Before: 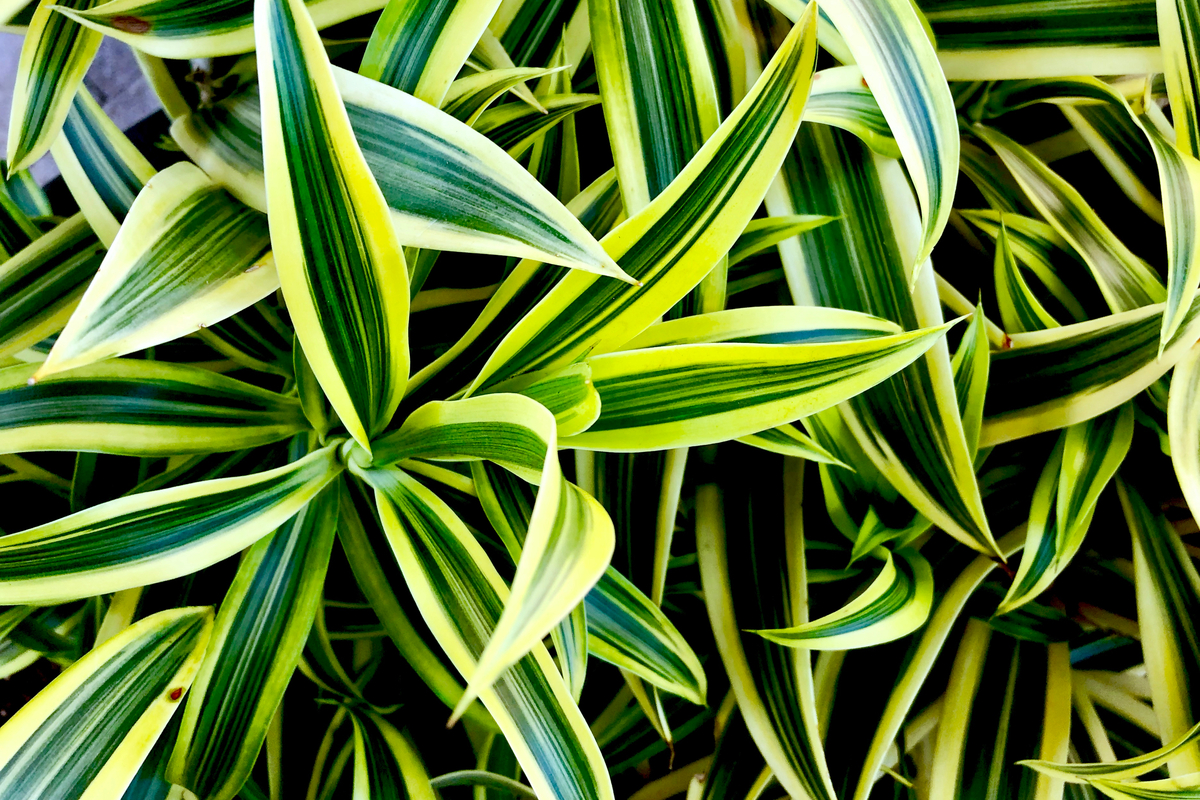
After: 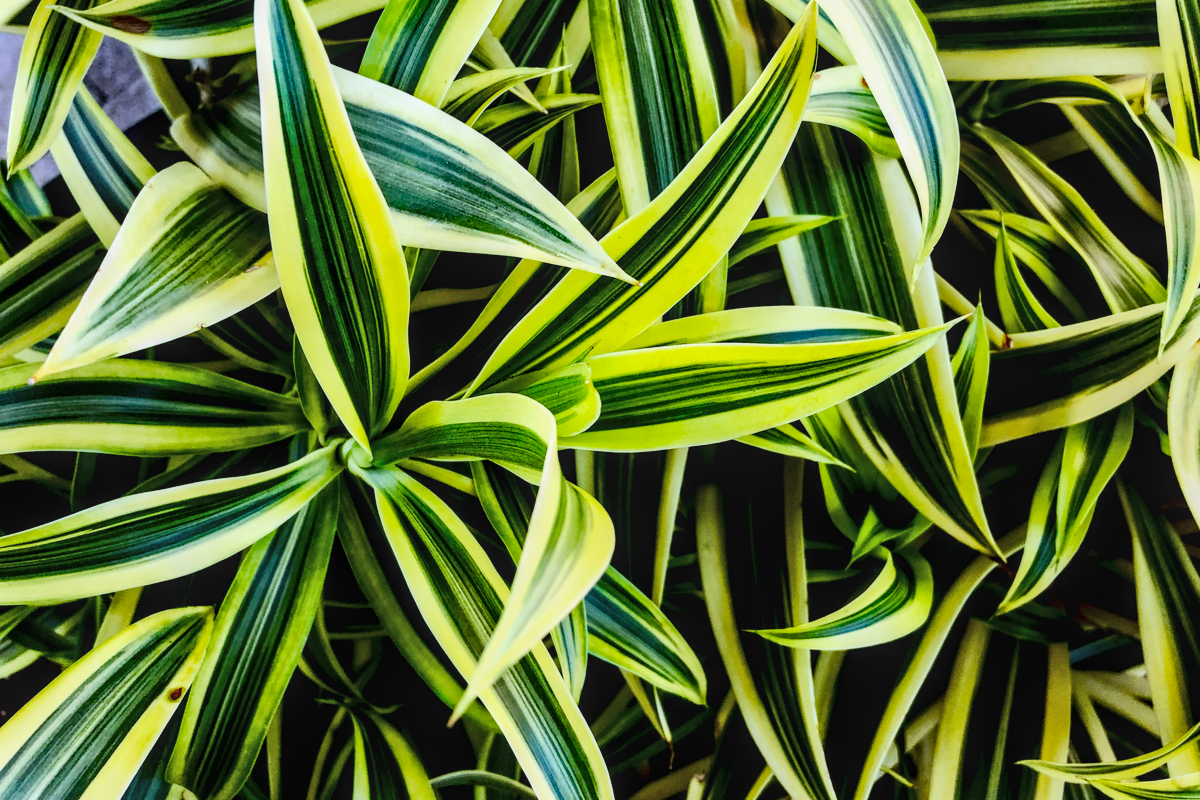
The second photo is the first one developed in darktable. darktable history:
local contrast: on, module defaults
tone curve: curves: ch0 [(0.016, 0.011) (0.21, 0.113) (0.515, 0.476) (0.78, 0.795) (1, 0.981)], color space Lab, linked channels, preserve colors none
